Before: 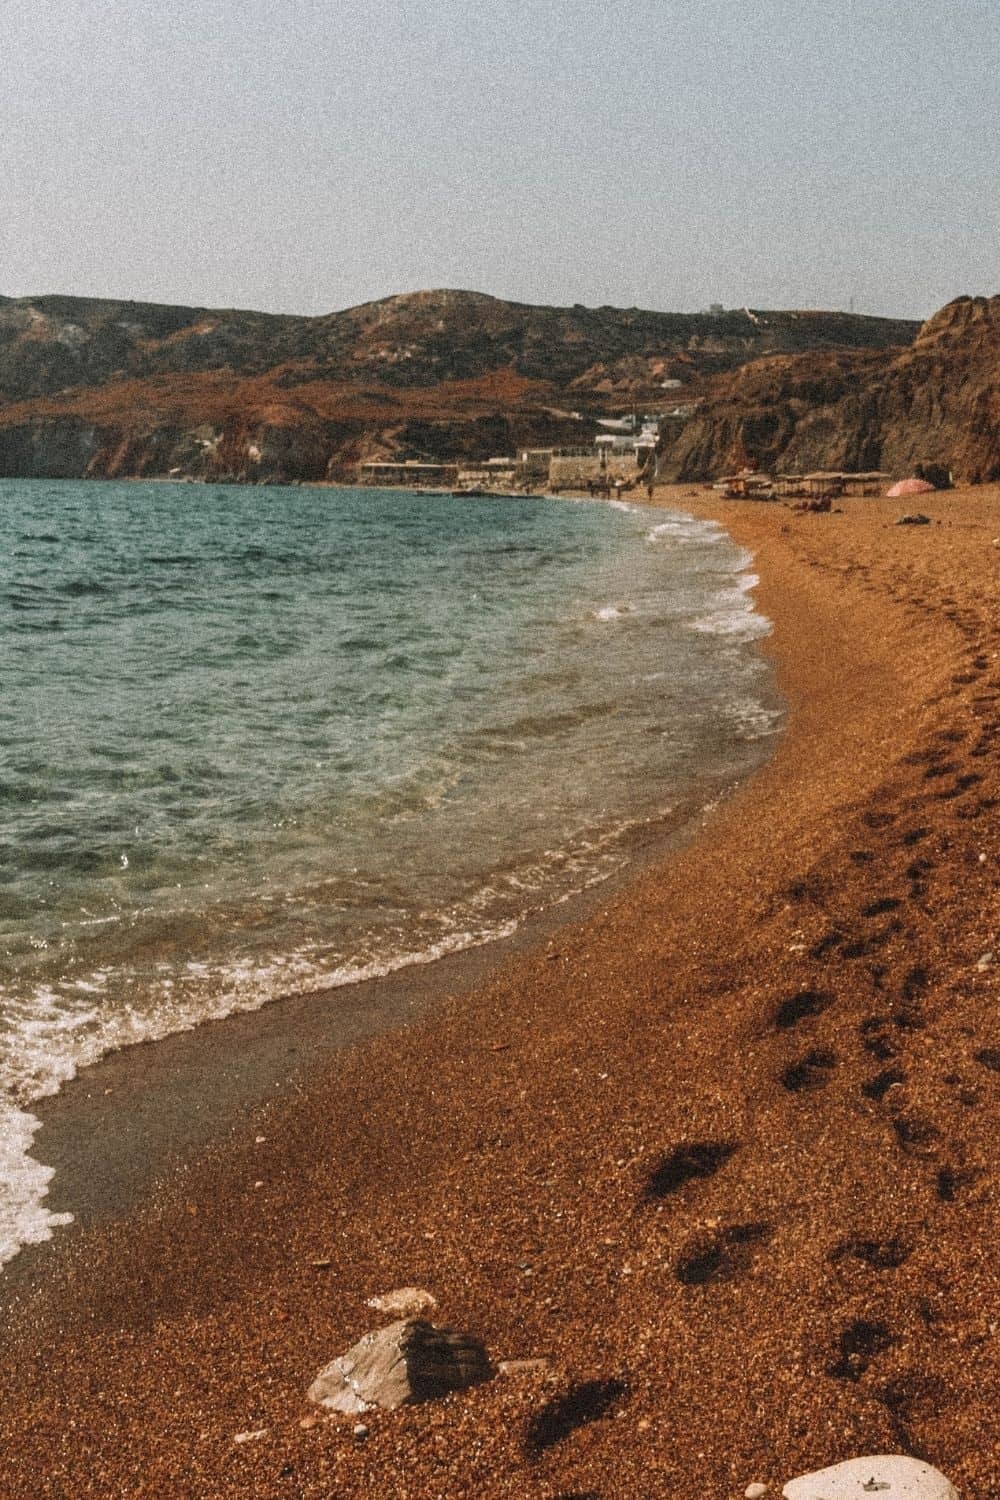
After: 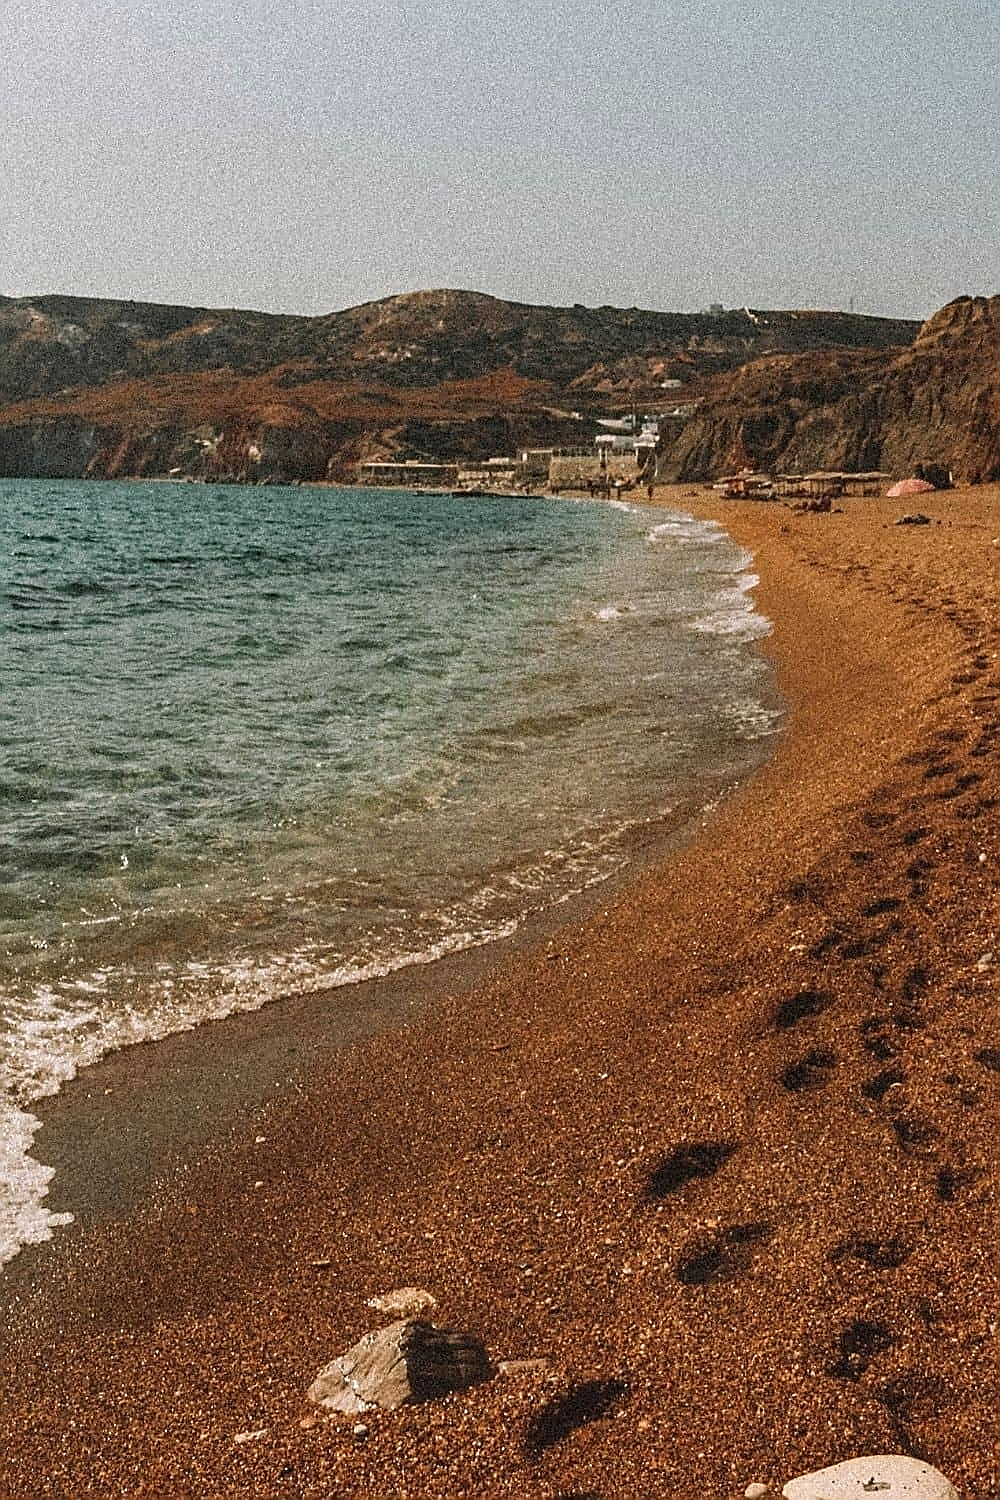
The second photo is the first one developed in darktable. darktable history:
haze removal: compatibility mode true, adaptive false
sharpen: radius 1.4, amount 1.25, threshold 0.7
